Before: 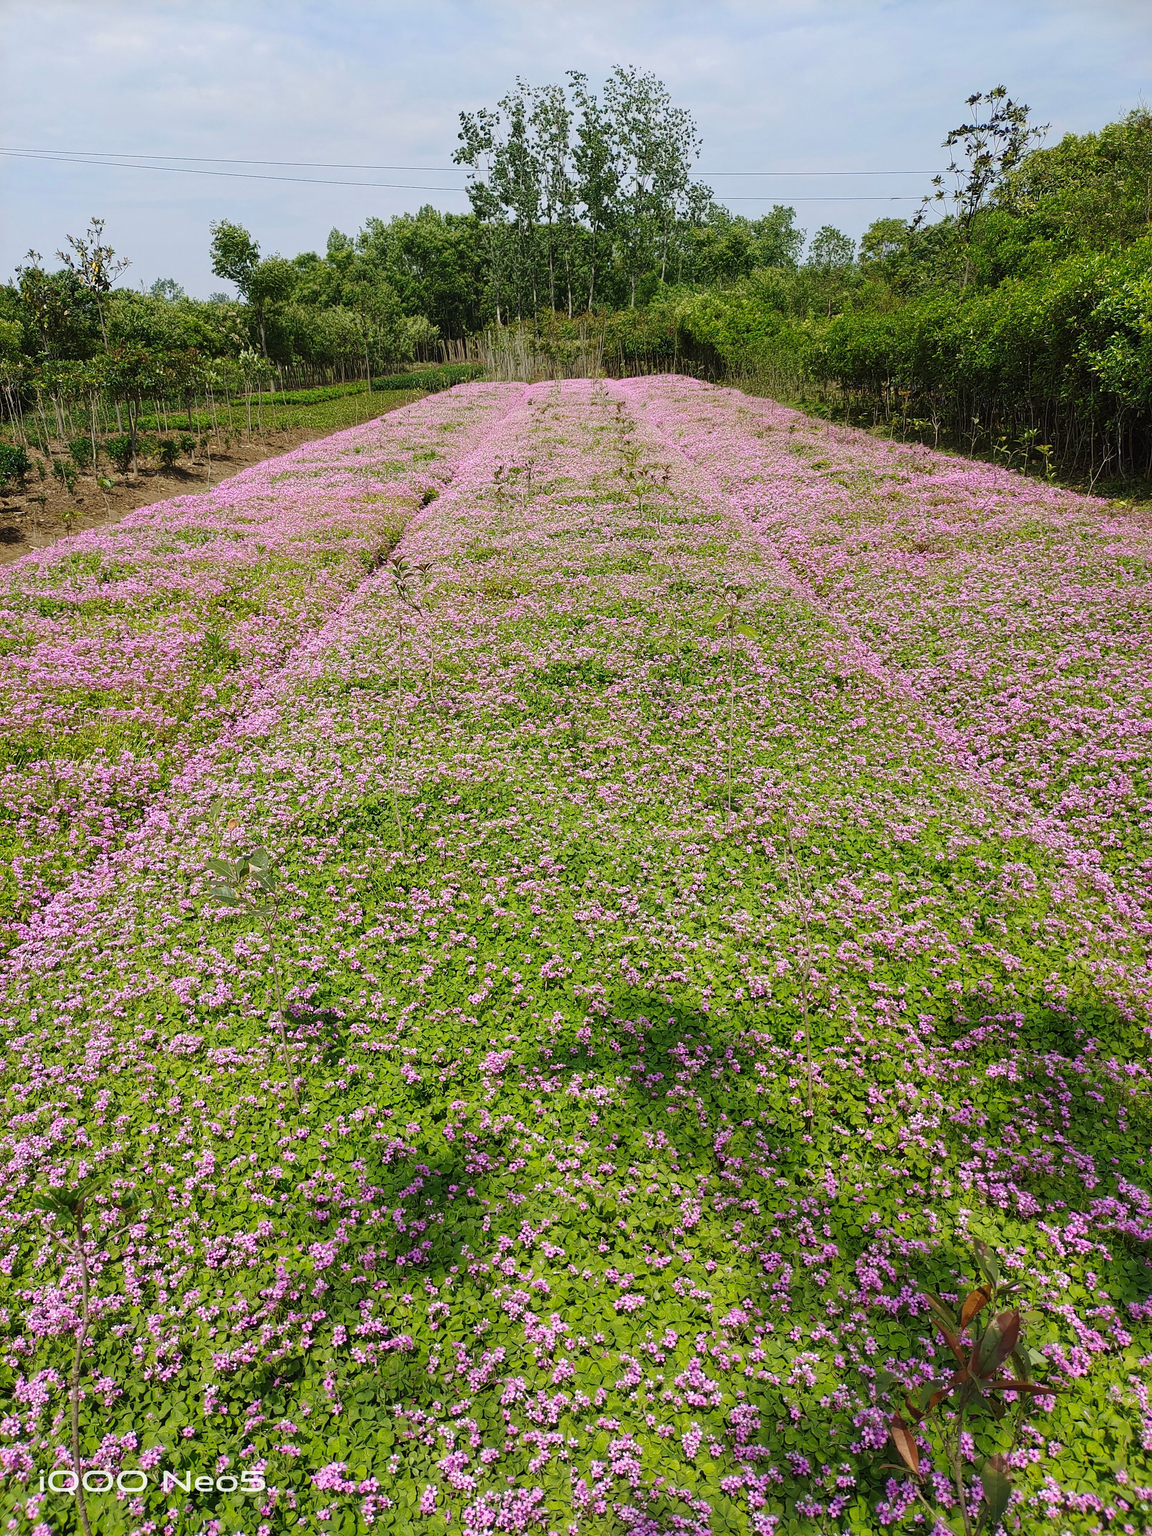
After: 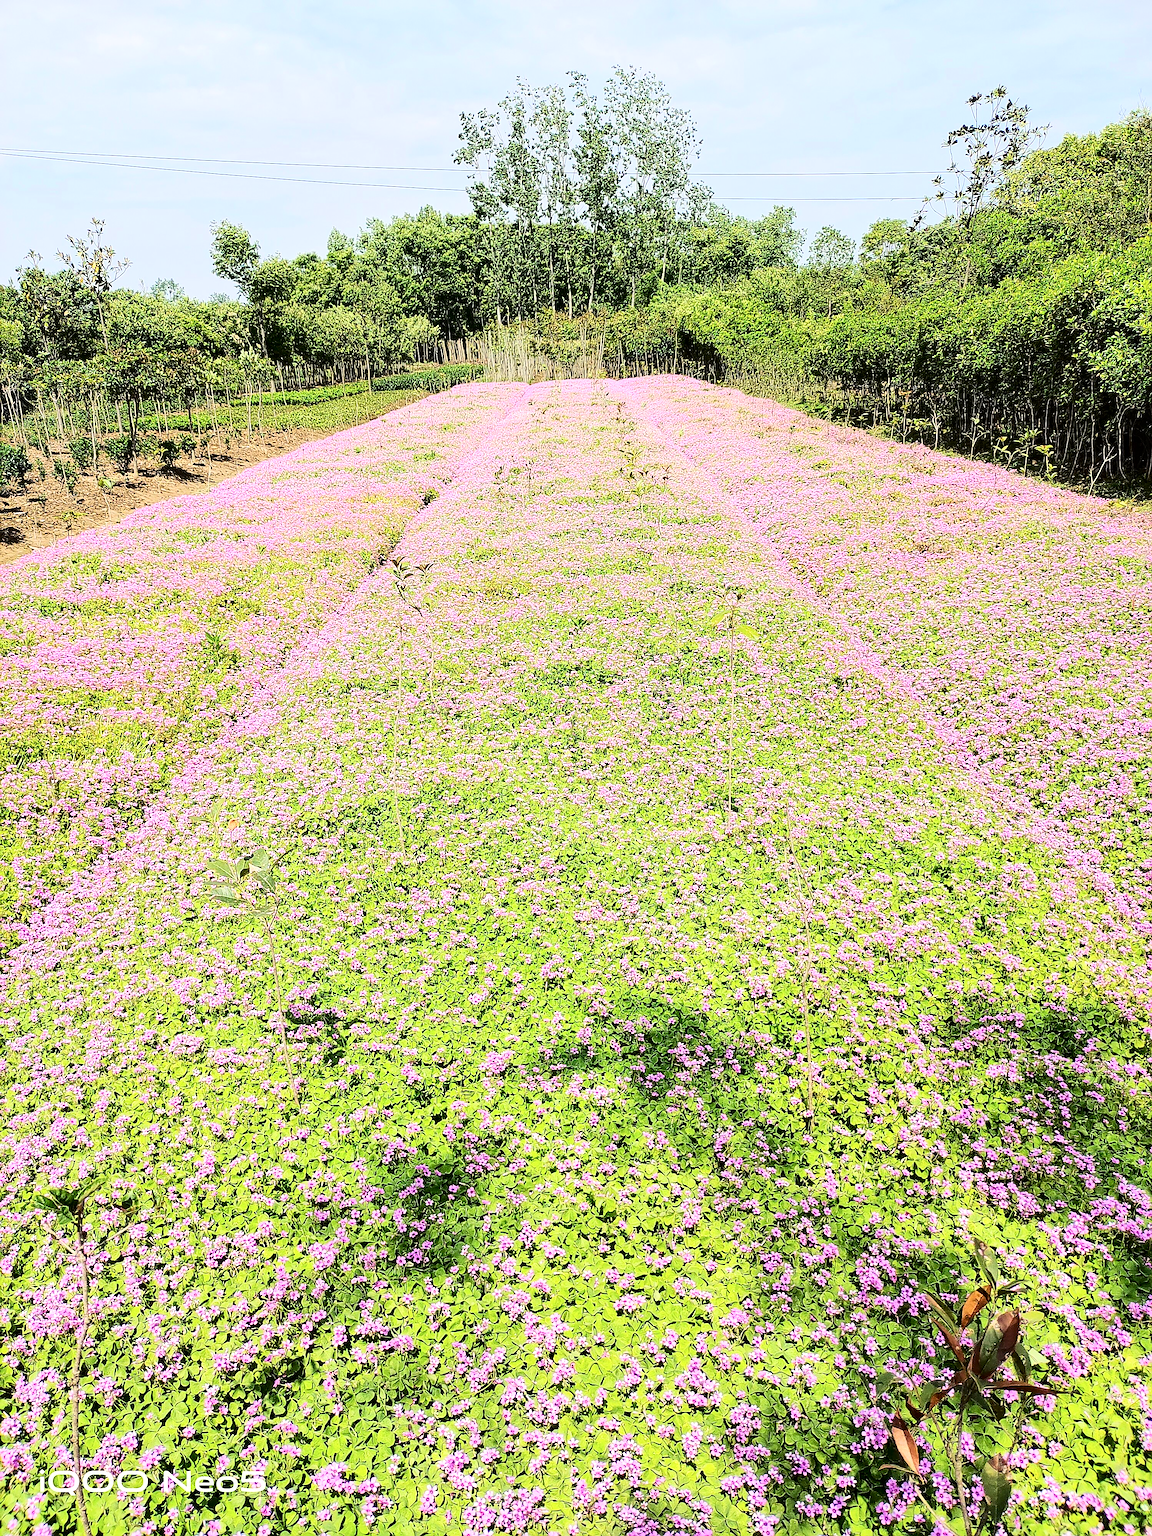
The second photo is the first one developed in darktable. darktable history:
sharpen: radius 1.406, amount 1.249, threshold 0.644
local contrast: mode bilateral grid, contrast 21, coarseness 51, detail 150%, midtone range 0.2
tone equalizer: -7 EV 0.165 EV, -6 EV 0.592 EV, -5 EV 1.11 EV, -4 EV 1.34 EV, -3 EV 1.12 EV, -2 EV 0.6 EV, -1 EV 0.152 EV, edges refinement/feathering 500, mask exposure compensation -1.57 EV, preserve details no
contrast brightness saturation: contrast 0.292
